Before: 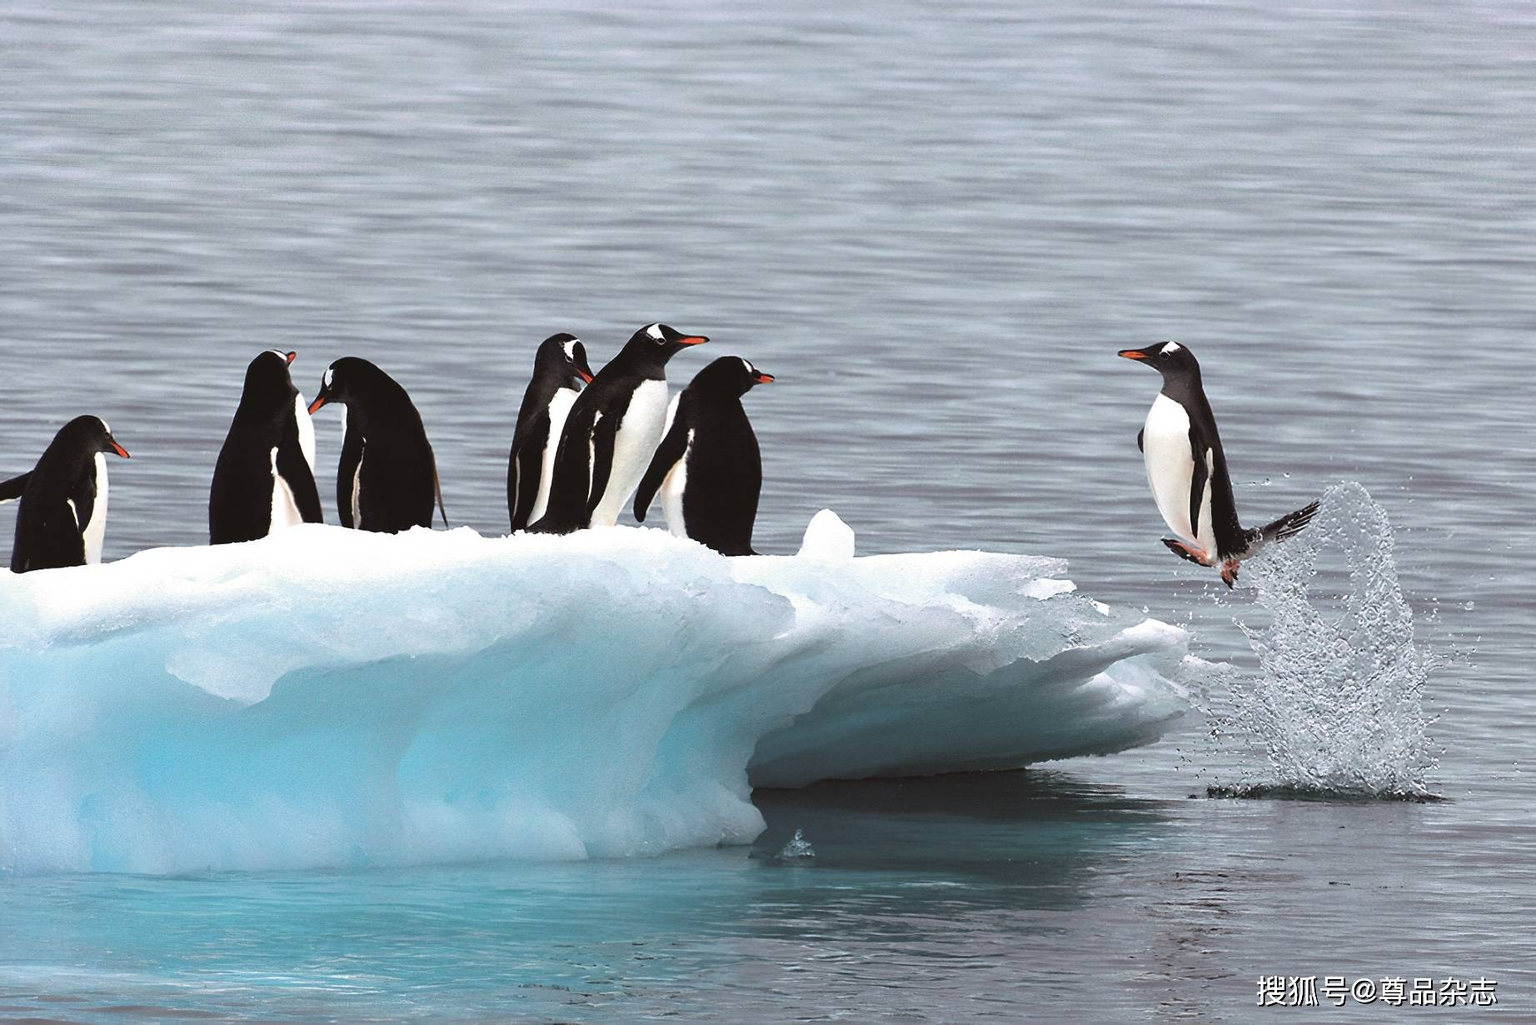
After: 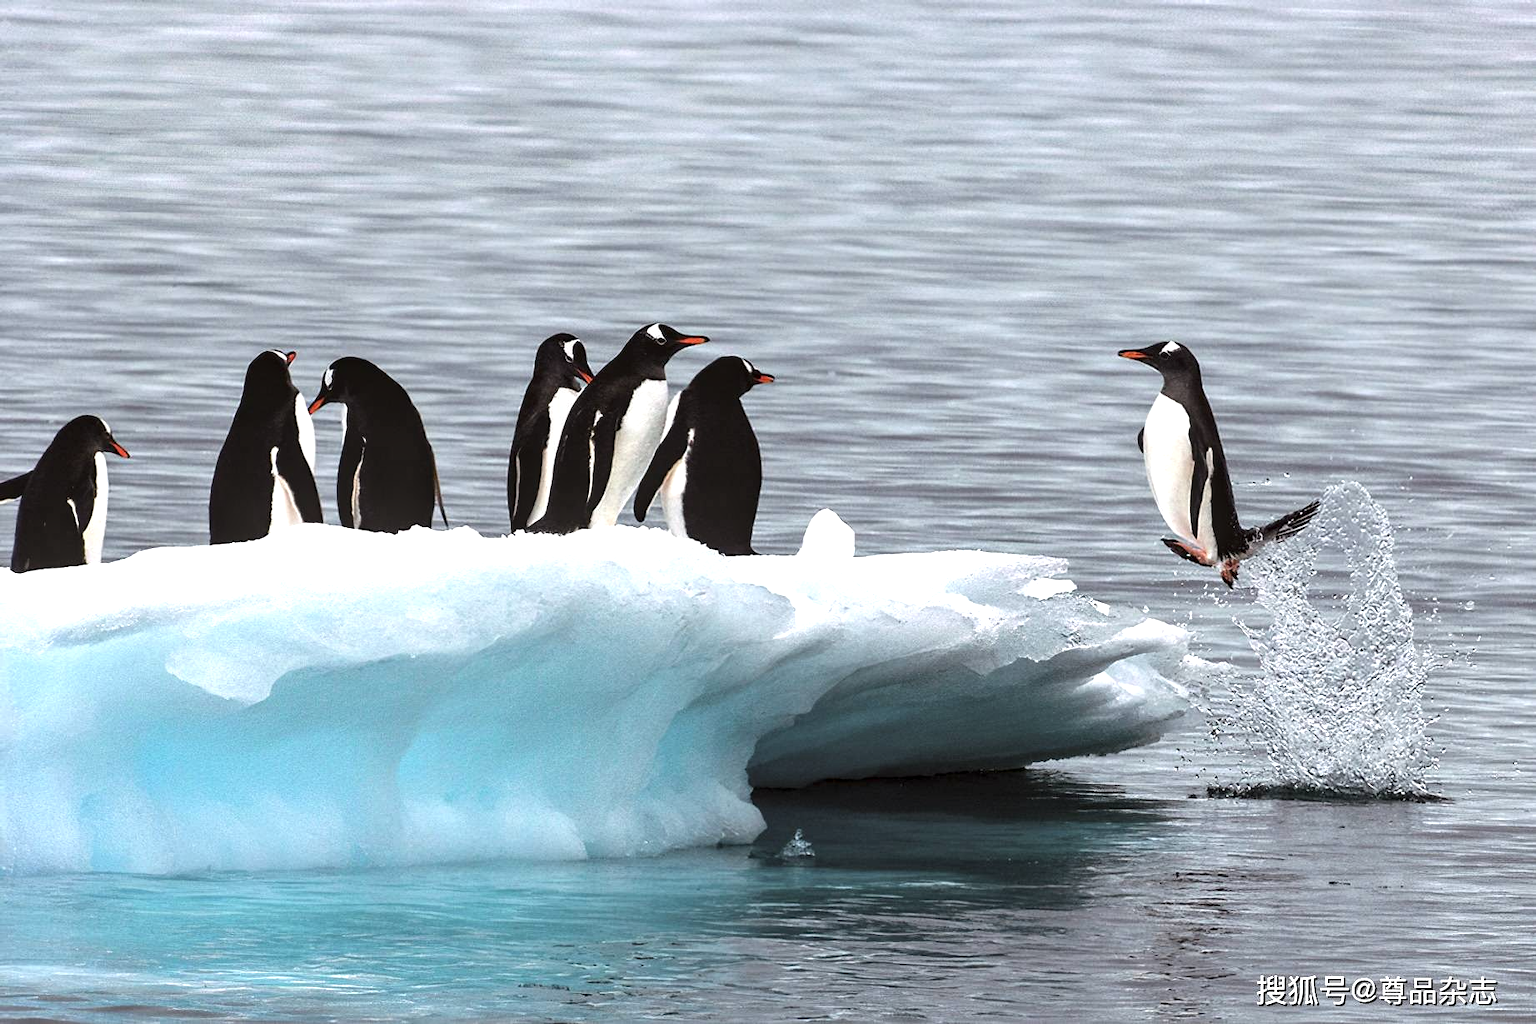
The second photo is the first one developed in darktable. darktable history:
local contrast: highlights 40%, shadows 60%, detail 136%, midtone range 0.514
tone equalizer: -8 EV -0.417 EV, -7 EV -0.389 EV, -6 EV -0.333 EV, -5 EV -0.222 EV, -3 EV 0.222 EV, -2 EV 0.333 EV, -1 EV 0.389 EV, +0 EV 0.417 EV, edges refinement/feathering 500, mask exposure compensation -1.57 EV, preserve details no
